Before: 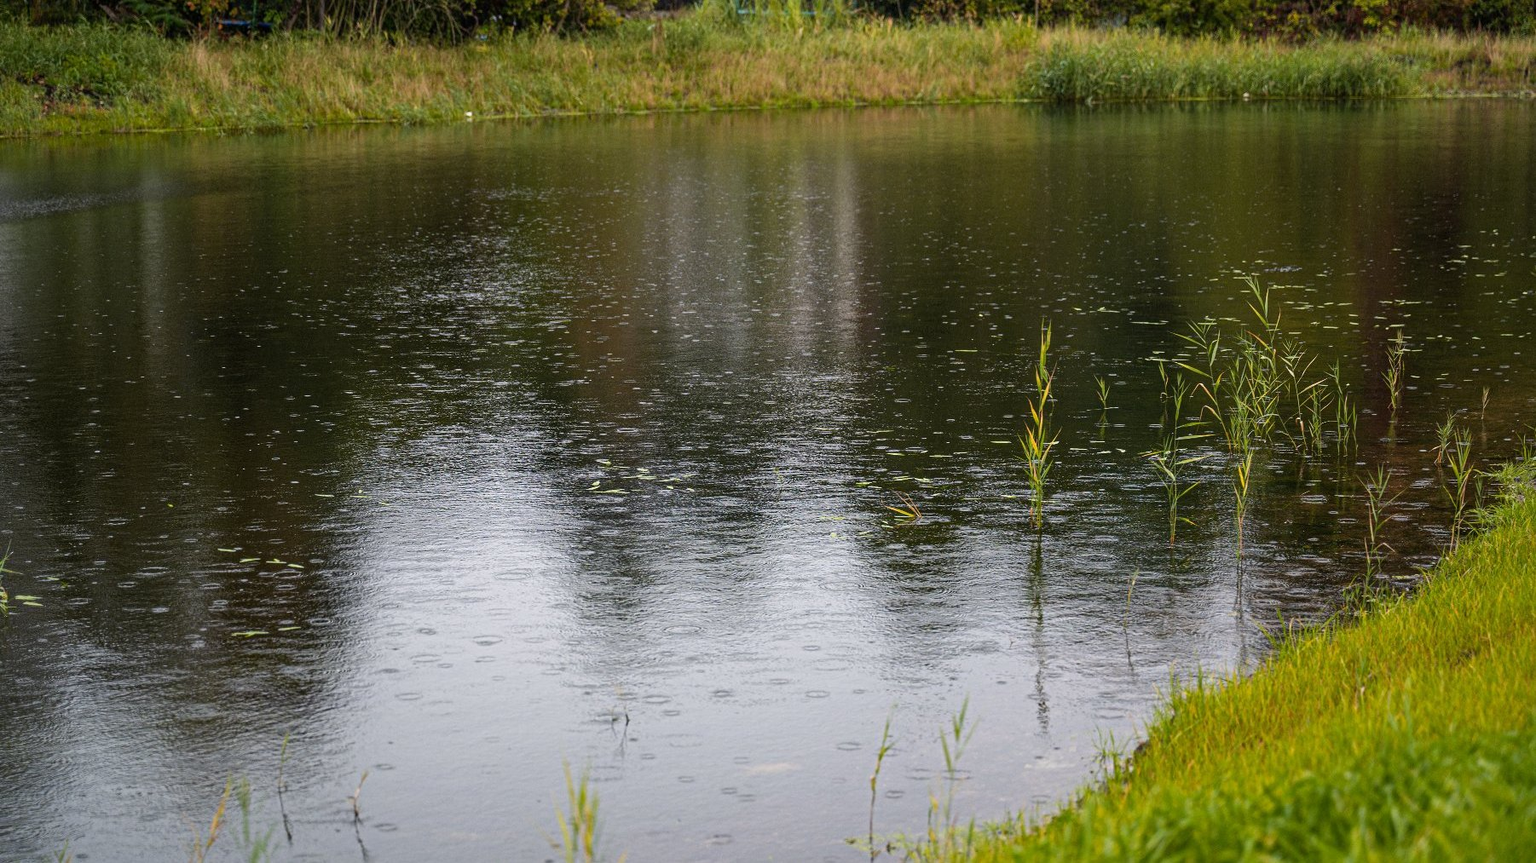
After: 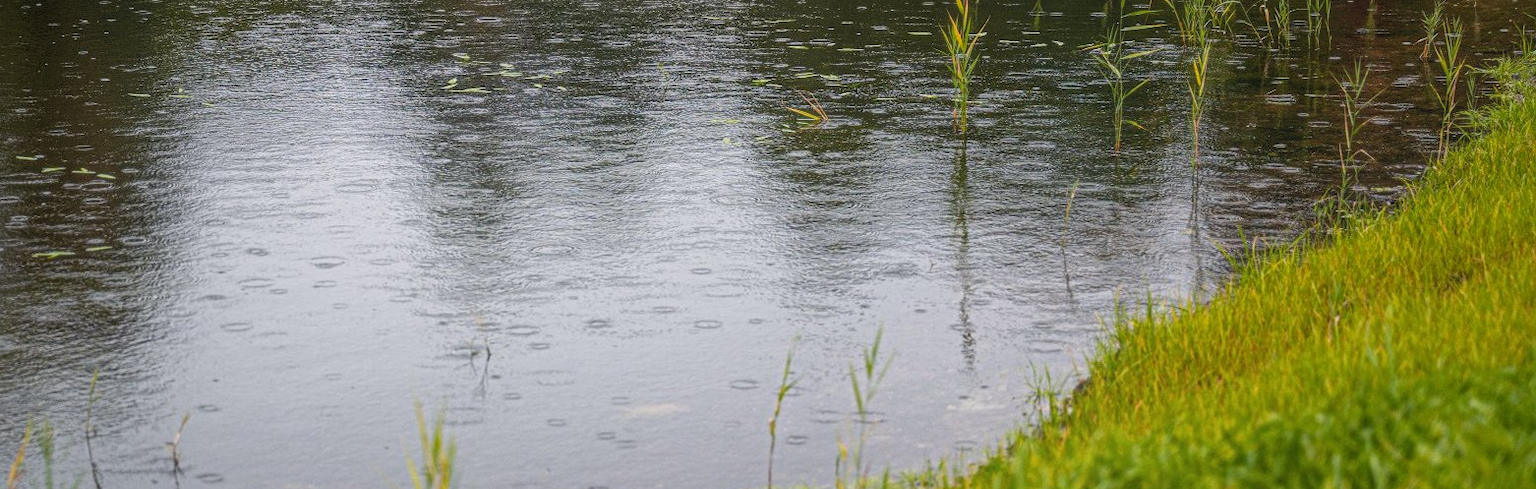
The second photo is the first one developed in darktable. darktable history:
local contrast: highlights 73%, shadows 12%, midtone range 0.195
crop and rotate: left 13.289%, top 47.913%, bottom 2.841%
